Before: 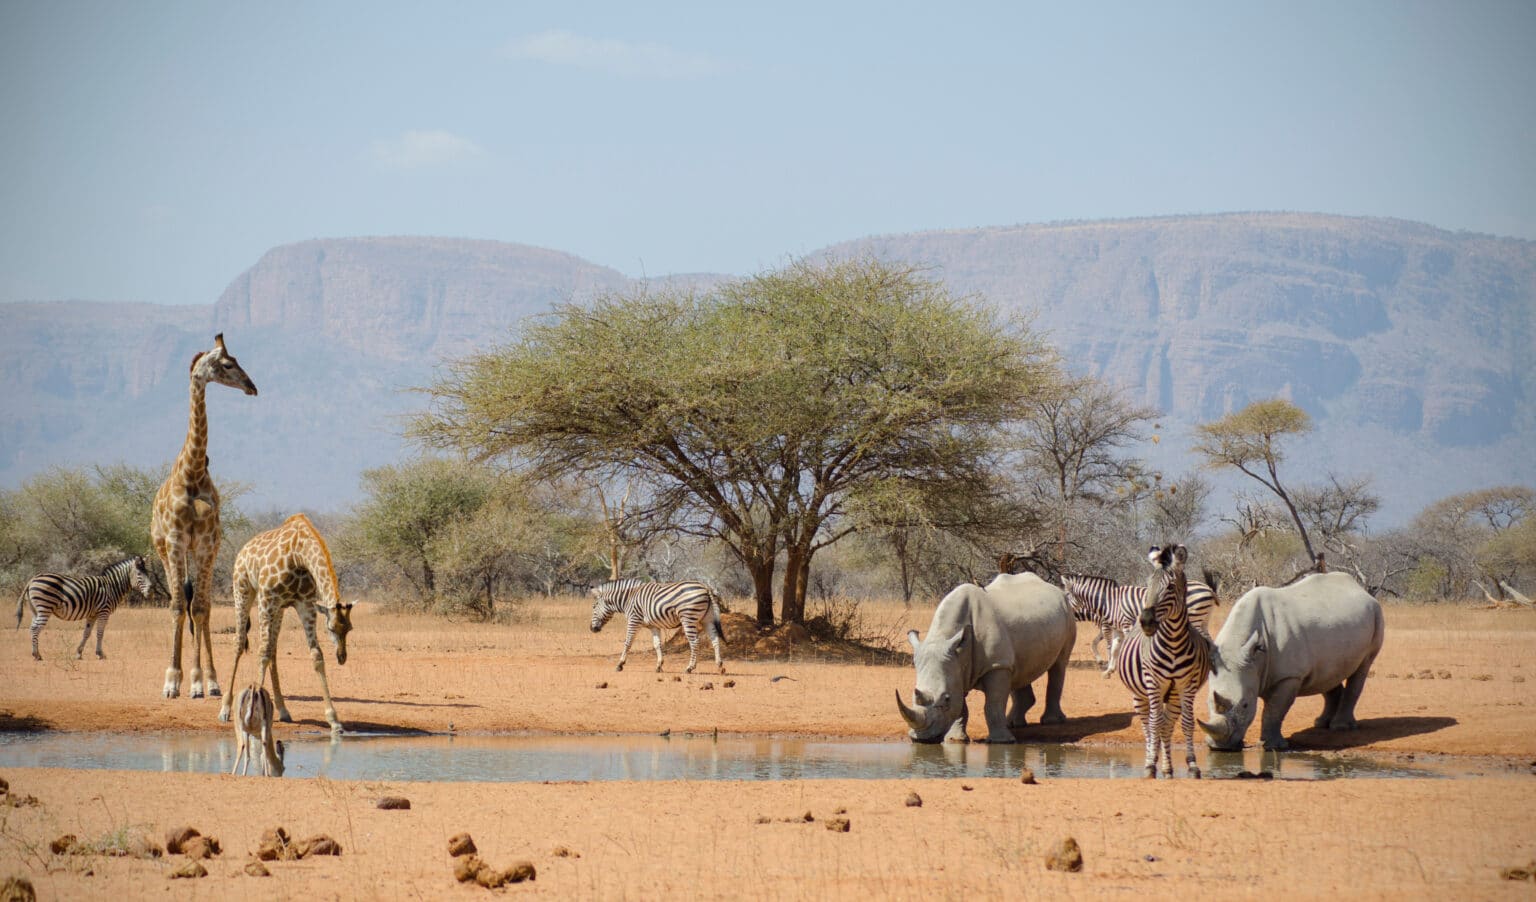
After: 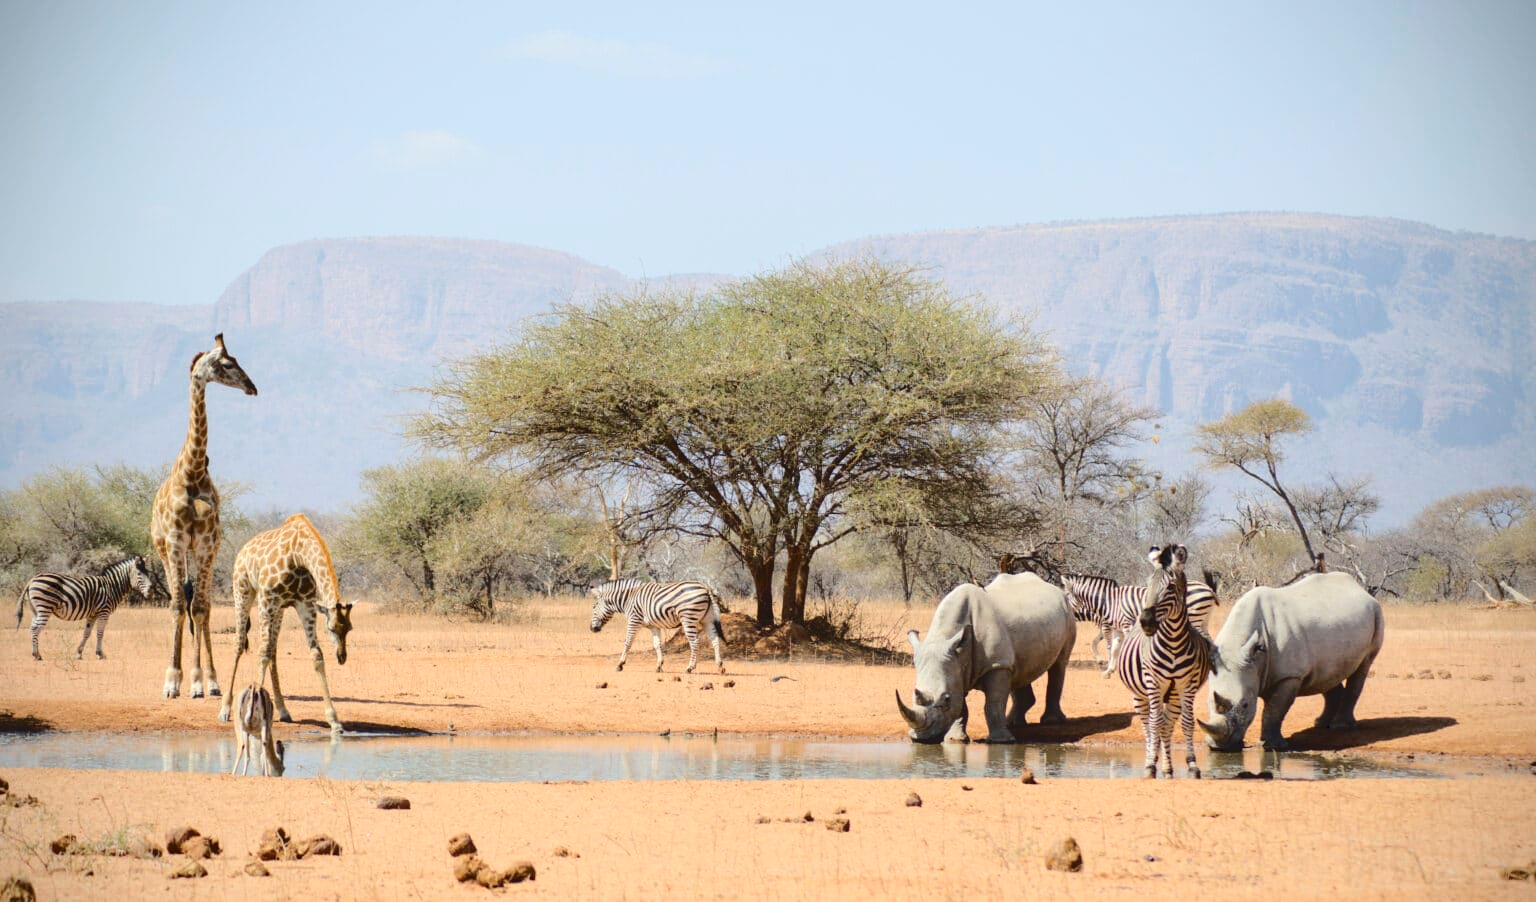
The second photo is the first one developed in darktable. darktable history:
tone curve: curves: ch0 [(0, 0) (0.003, 0.085) (0.011, 0.086) (0.025, 0.086) (0.044, 0.088) (0.069, 0.093) (0.1, 0.102) (0.136, 0.12) (0.177, 0.157) (0.224, 0.203) (0.277, 0.277) (0.335, 0.36) (0.399, 0.463) (0.468, 0.559) (0.543, 0.626) (0.623, 0.703) (0.709, 0.789) (0.801, 0.869) (0.898, 0.927) (1, 1)], color space Lab, independent channels, preserve colors none
exposure: black level correction 0.001, exposure 0.191 EV, compensate highlight preservation false
